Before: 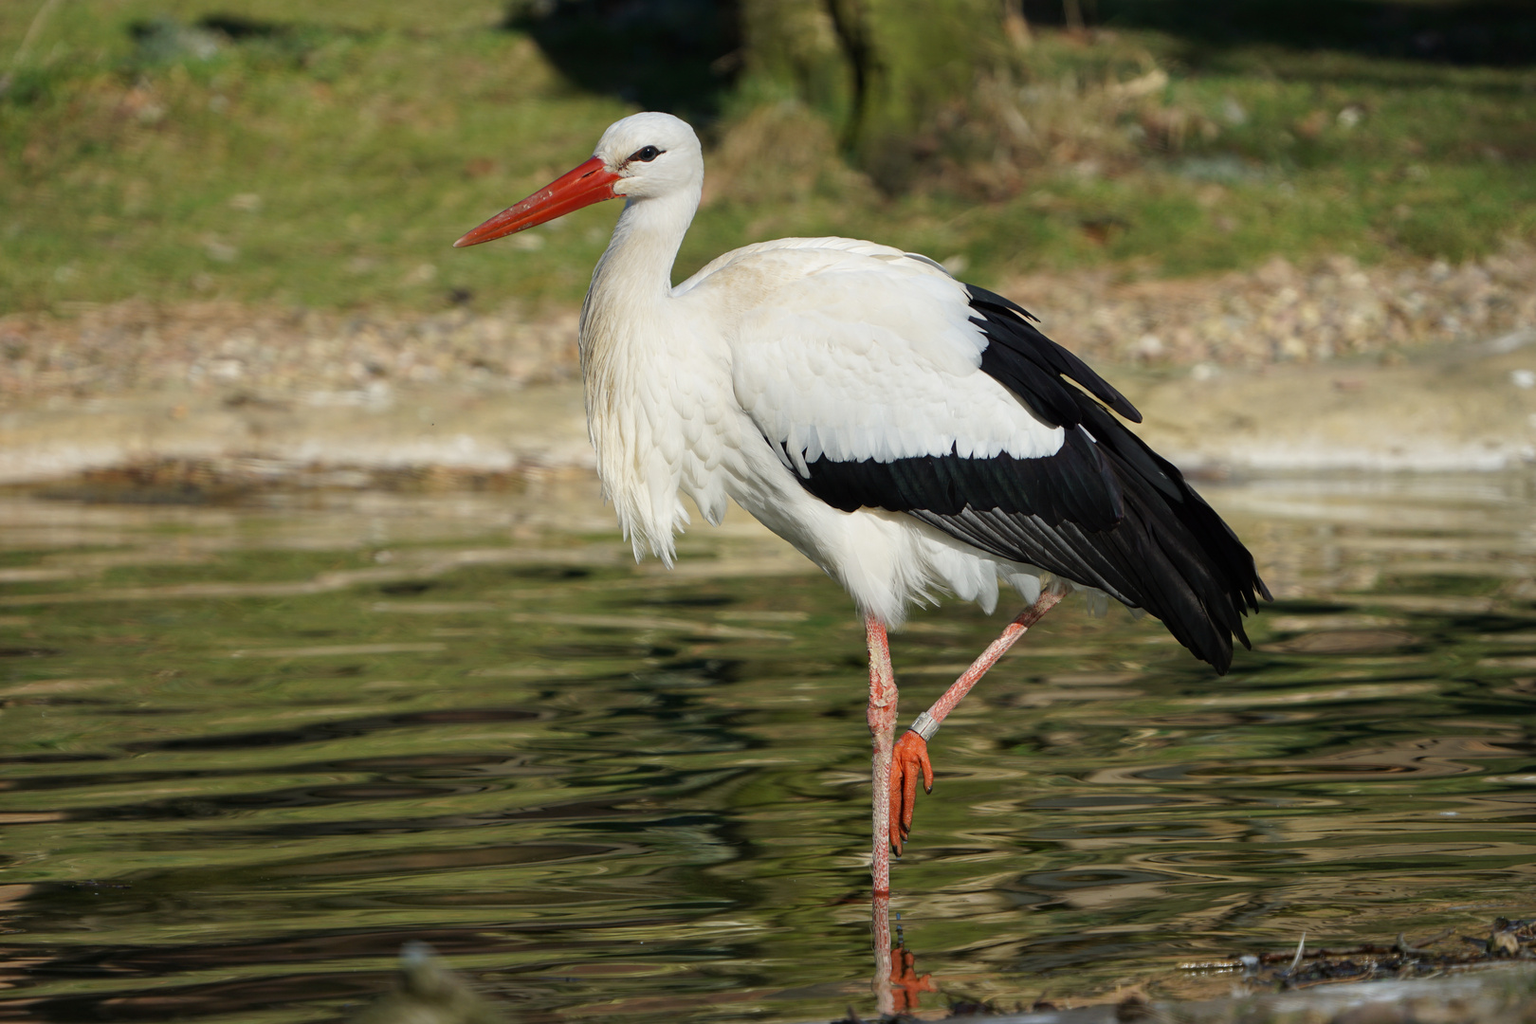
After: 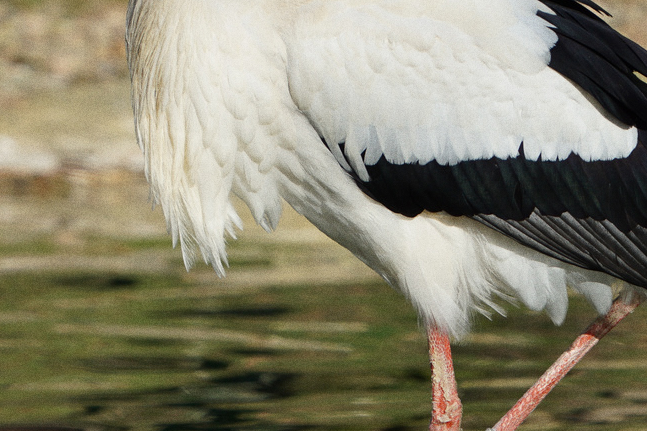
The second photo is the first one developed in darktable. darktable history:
crop: left 30%, top 30%, right 30%, bottom 30%
grain: coarseness 0.09 ISO
